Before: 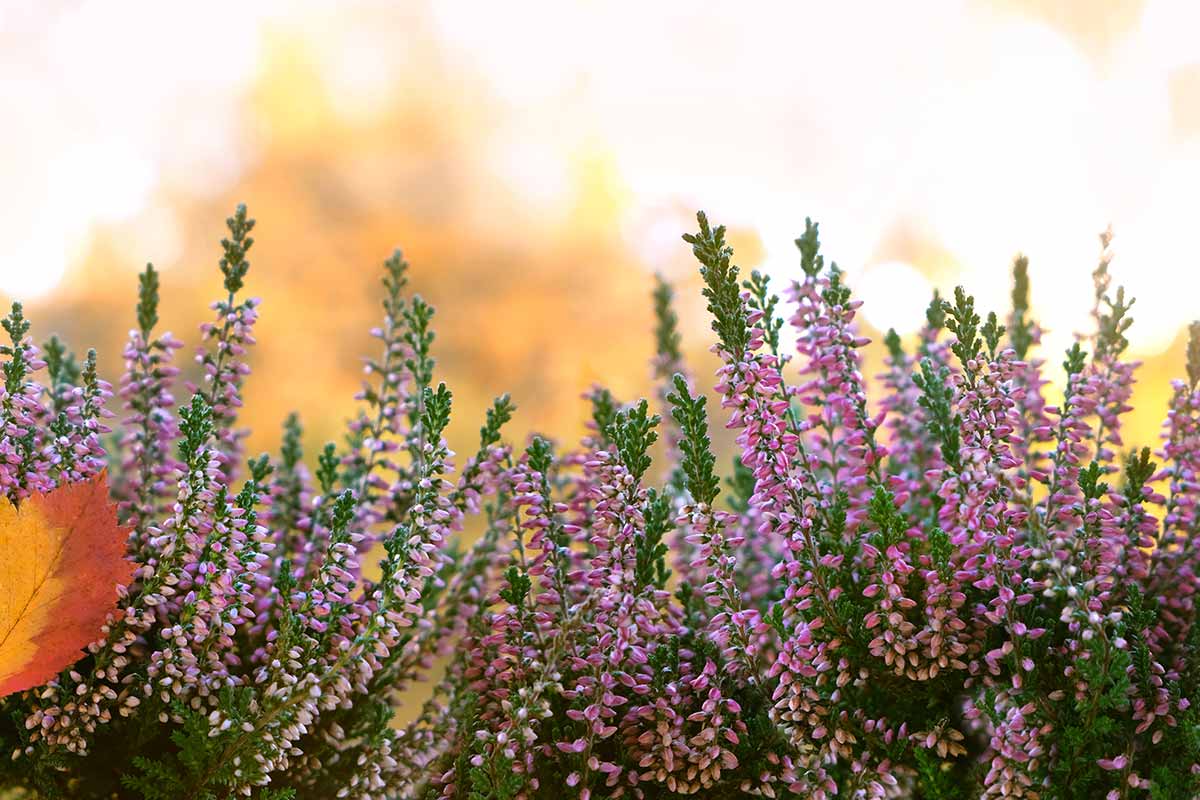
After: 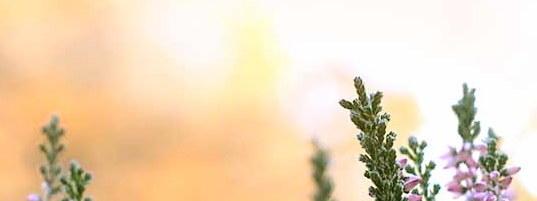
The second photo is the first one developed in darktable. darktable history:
crop: left 28.627%, top 16.827%, right 26.606%, bottom 57.947%
tone curve: curves: ch0 [(0, 0) (0.033, 0.016) (0.171, 0.127) (0.33, 0.331) (0.432, 0.475) (0.601, 0.665) (0.843, 0.876) (1, 1)]; ch1 [(0, 0) (0.339, 0.349) (0.445, 0.42) (0.476, 0.47) (0.501, 0.499) (0.516, 0.525) (0.548, 0.563) (0.584, 0.633) (0.728, 0.746) (1, 1)]; ch2 [(0, 0) (0.327, 0.324) (0.417, 0.44) (0.46, 0.453) (0.502, 0.498) (0.517, 0.524) (0.53, 0.554) (0.579, 0.599) (0.745, 0.704) (1, 1)], color space Lab, linked channels, preserve colors none
contrast brightness saturation: contrast 0.063, brightness -0.012, saturation -0.211
